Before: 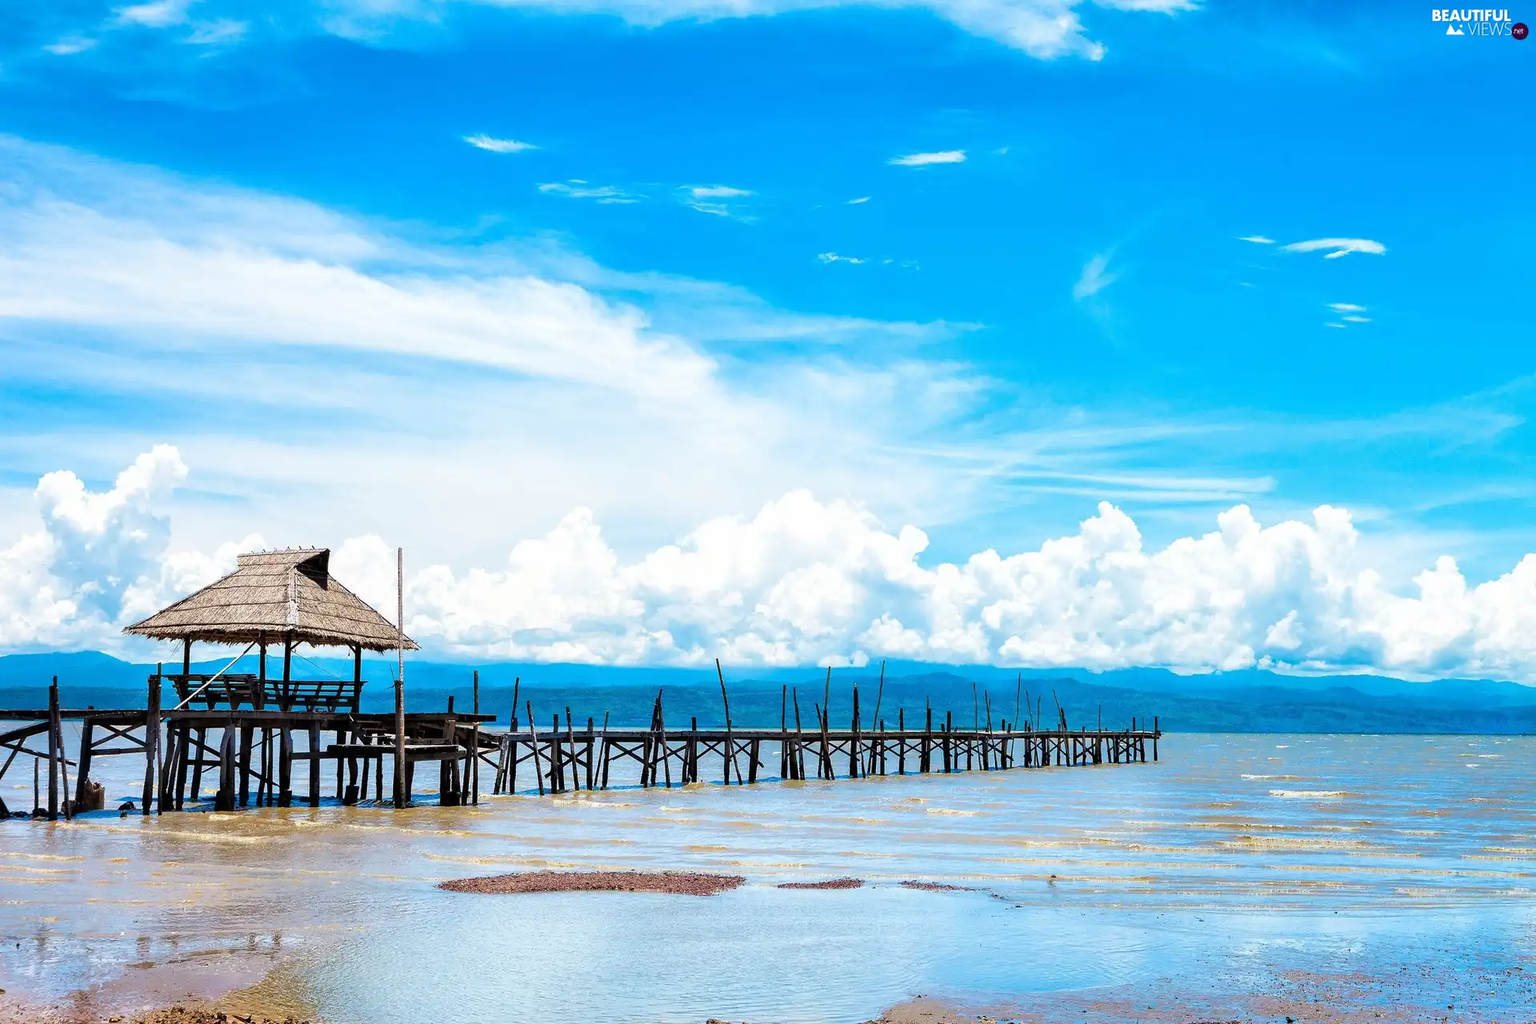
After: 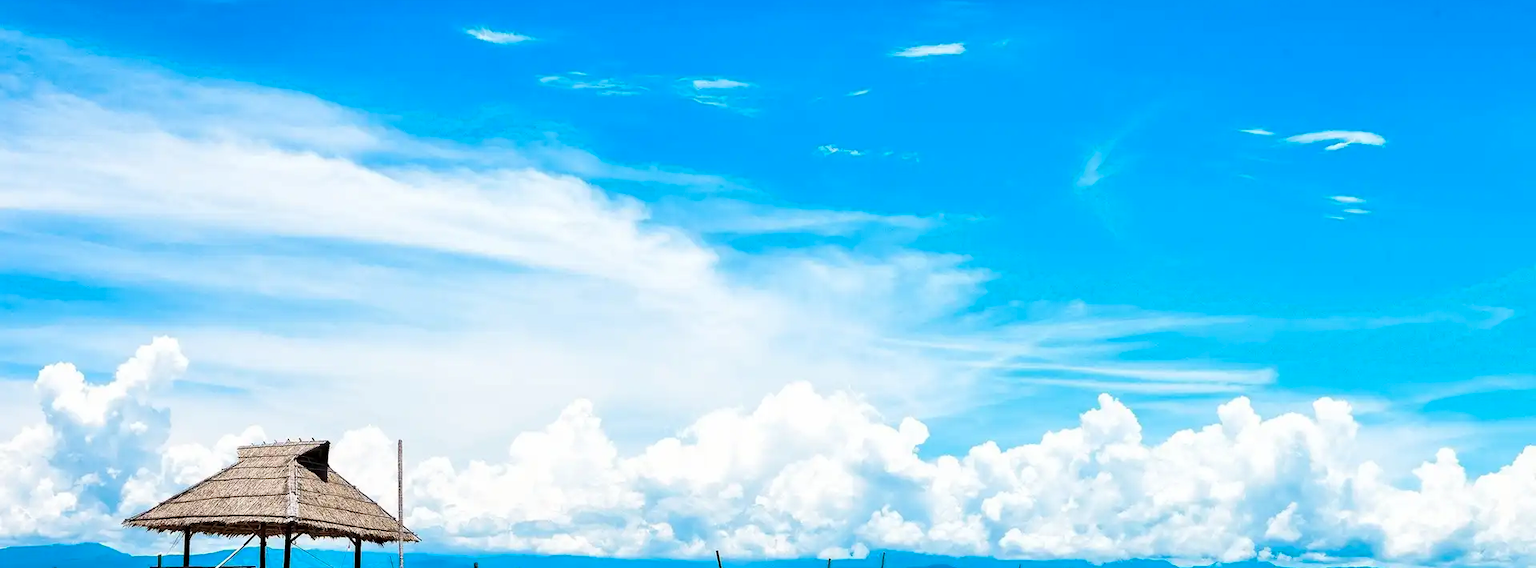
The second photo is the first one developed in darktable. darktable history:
crop and rotate: top 10.618%, bottom 33.775%
haze removal: strength 0.279, distance 0.257, compatibility mode true, adaptive false
